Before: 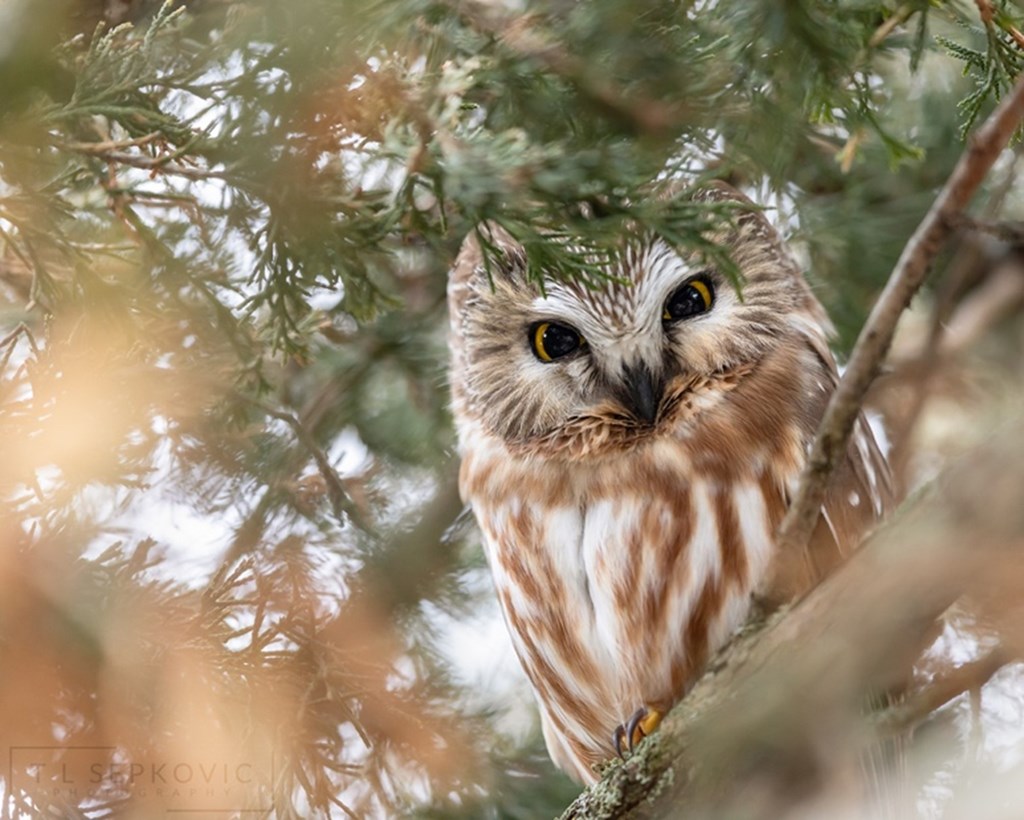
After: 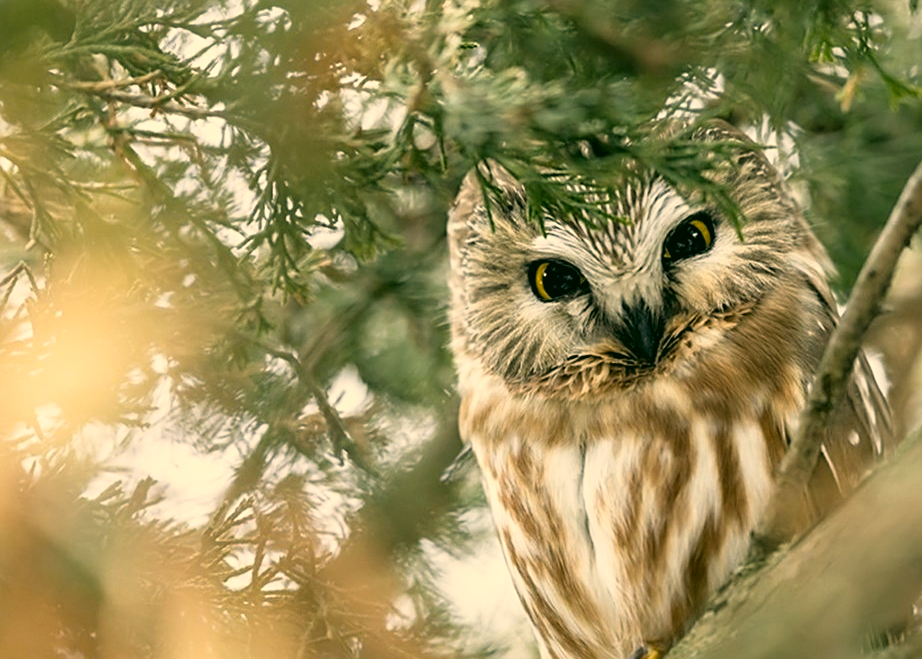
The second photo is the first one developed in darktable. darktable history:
crop: top 7.555%, right 9.888%, bottom 12.032%
contrast brightness saturation: saturation -0.064
levels: black 8.56%, levels [0.016, 0.492, 0.969]
sharpen: amount 0.497
filmic rgb: black relative exposure -9.37 EV, white relative exposure 3.03 EV, hardness 6.09
shadows and highlights: shadows -0.811, highlights 41.06
color correction: highlights a* 5.19, highlights b* 23.66, shadows a* -16.05, shadows b* 3.96
